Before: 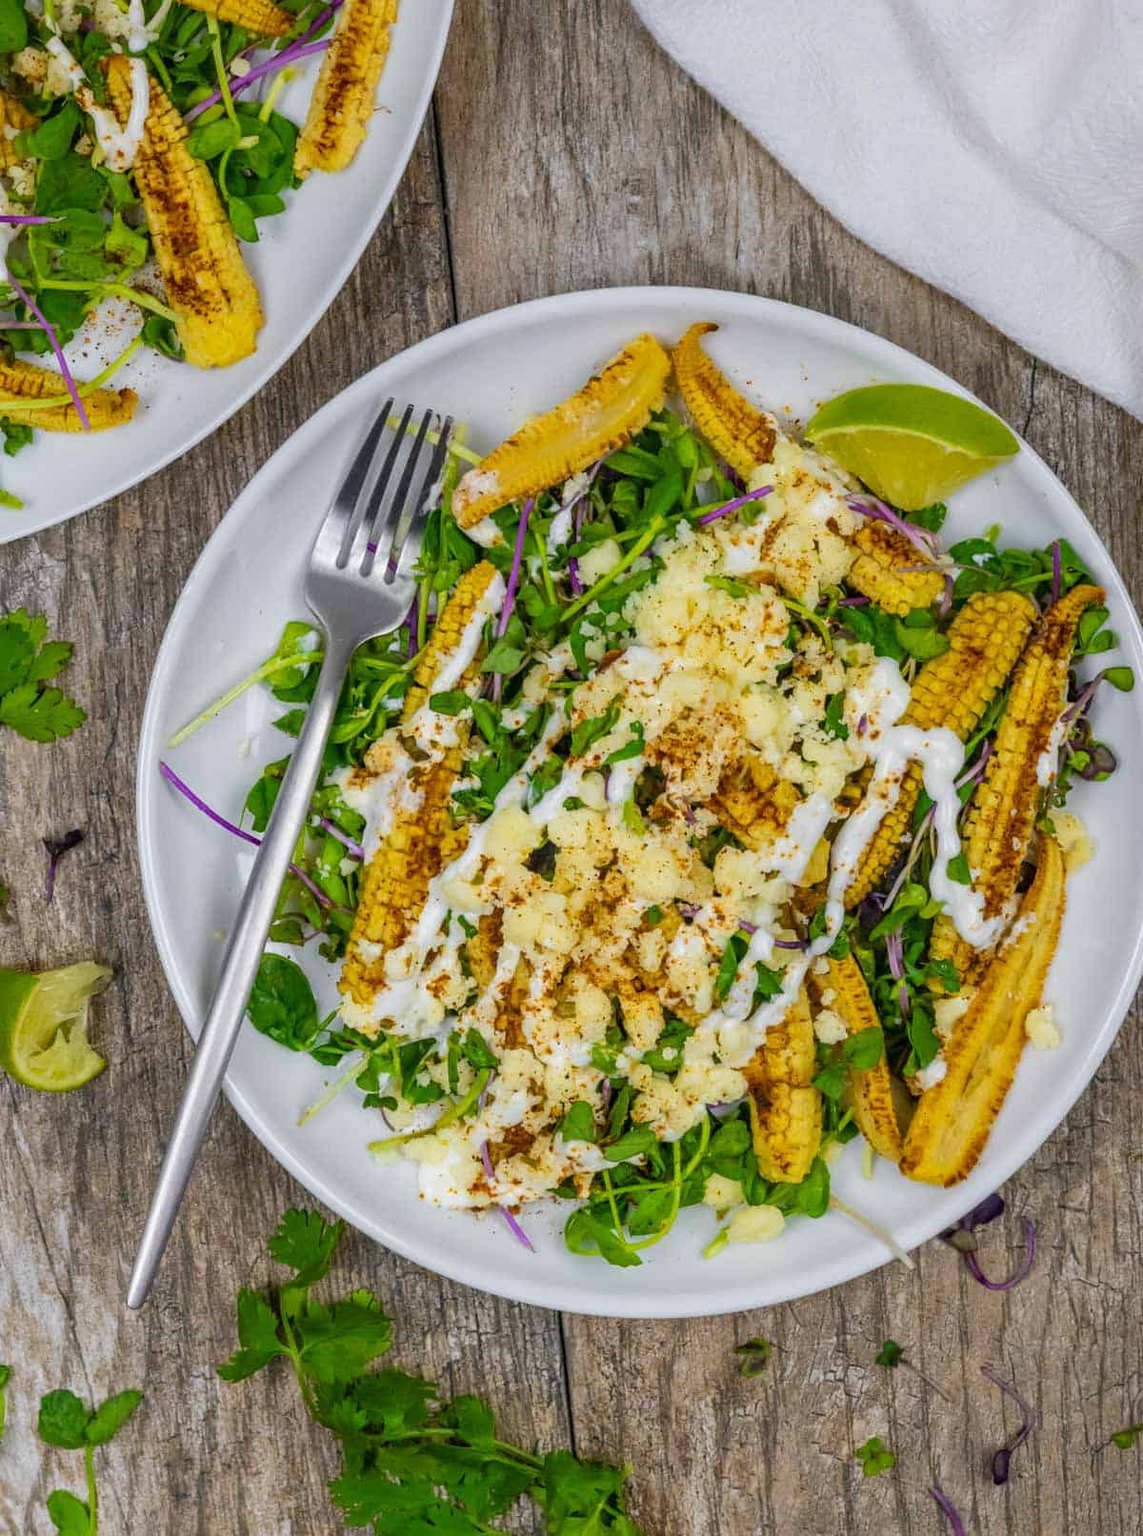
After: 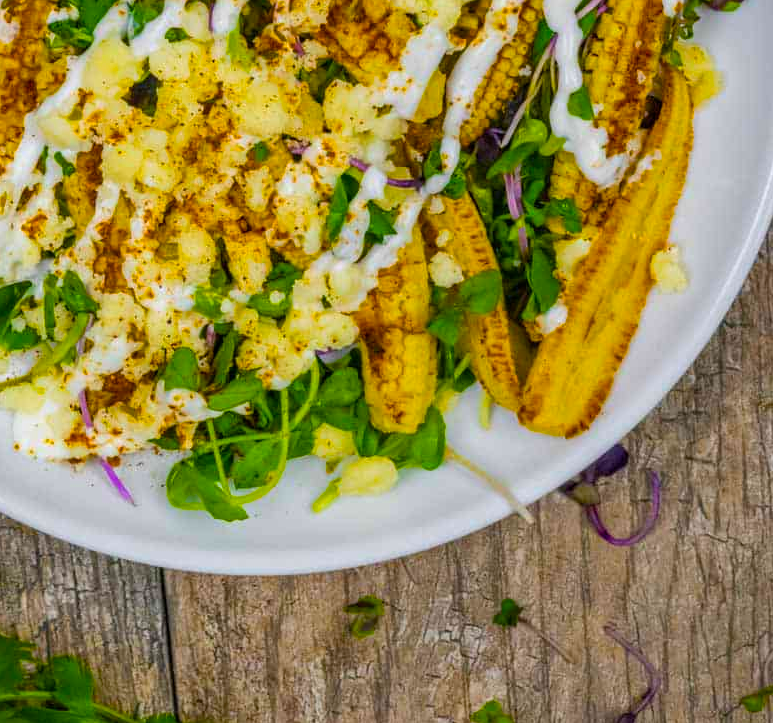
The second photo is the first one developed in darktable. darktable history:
color balance rgb: linear chroma grading › global chroma 15%, perceptual saturation grading › global saturation 30%
crop and rotate: left 35.509%, top 50.238%, bottom 4.934%
